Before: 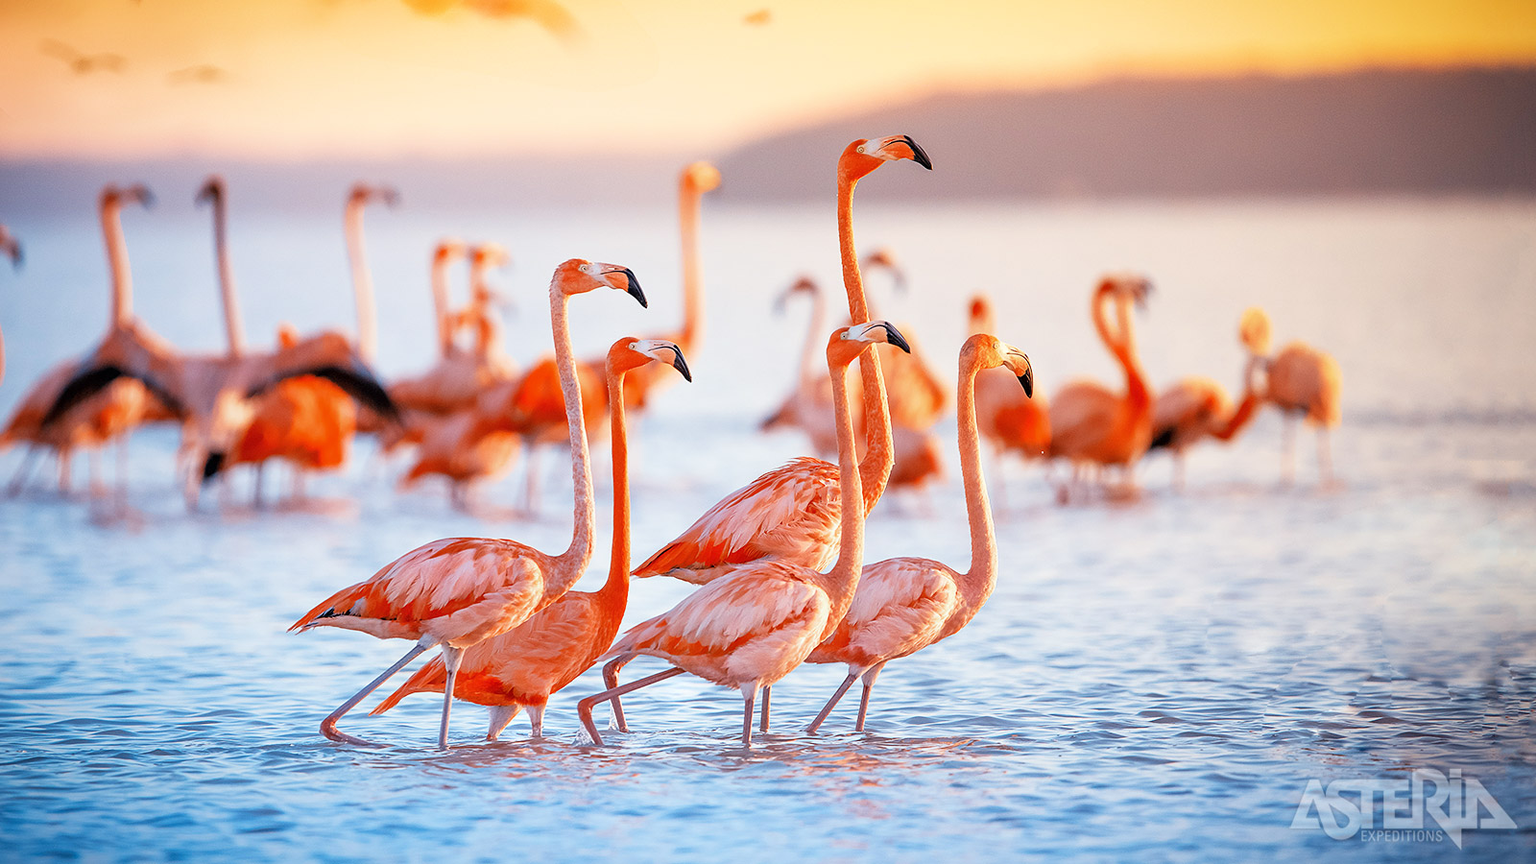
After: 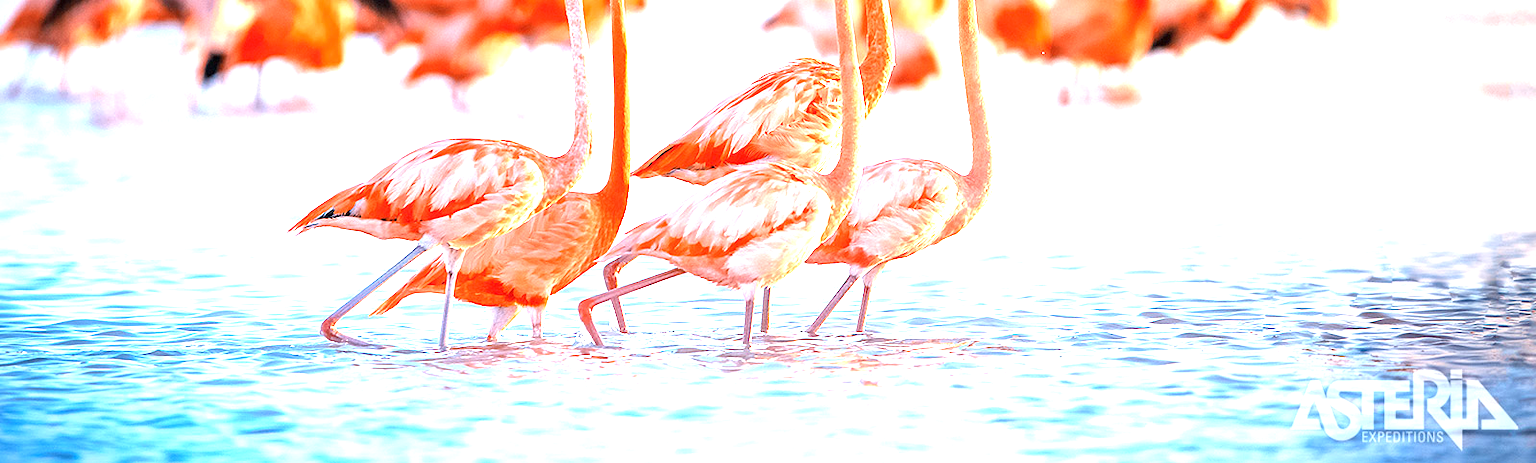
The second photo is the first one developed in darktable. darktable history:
crop and rotate: top 46.237%
exposure: black level correction 0, exposure 1.5 EV, compensate exposure bias true, compensate highlight preservation false
